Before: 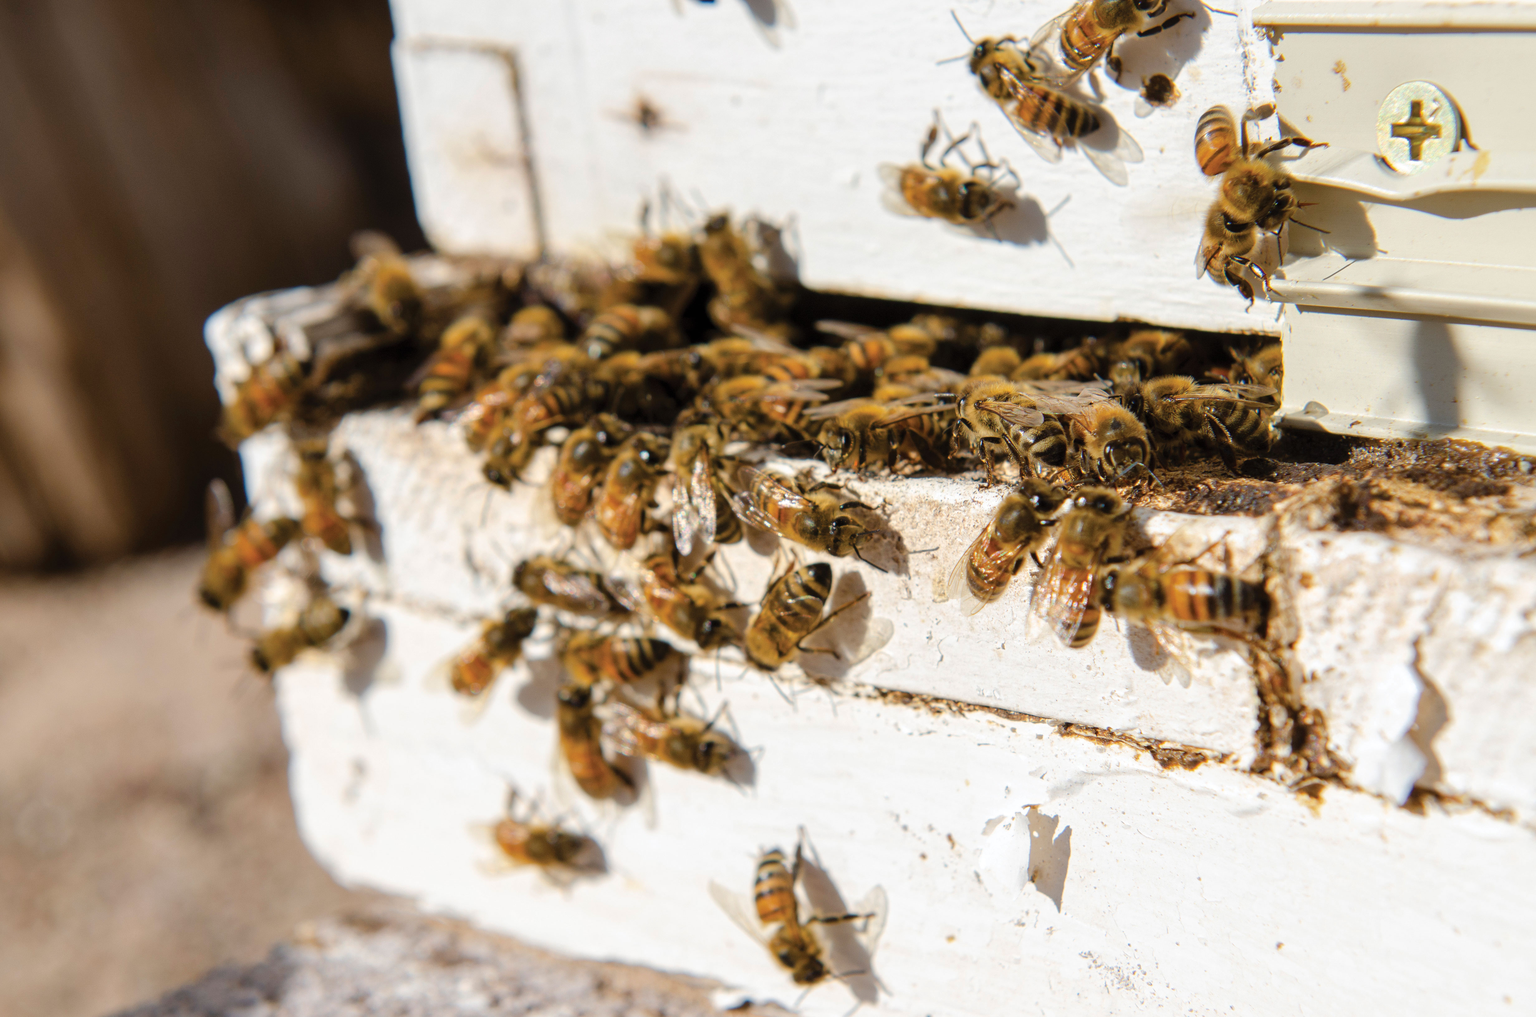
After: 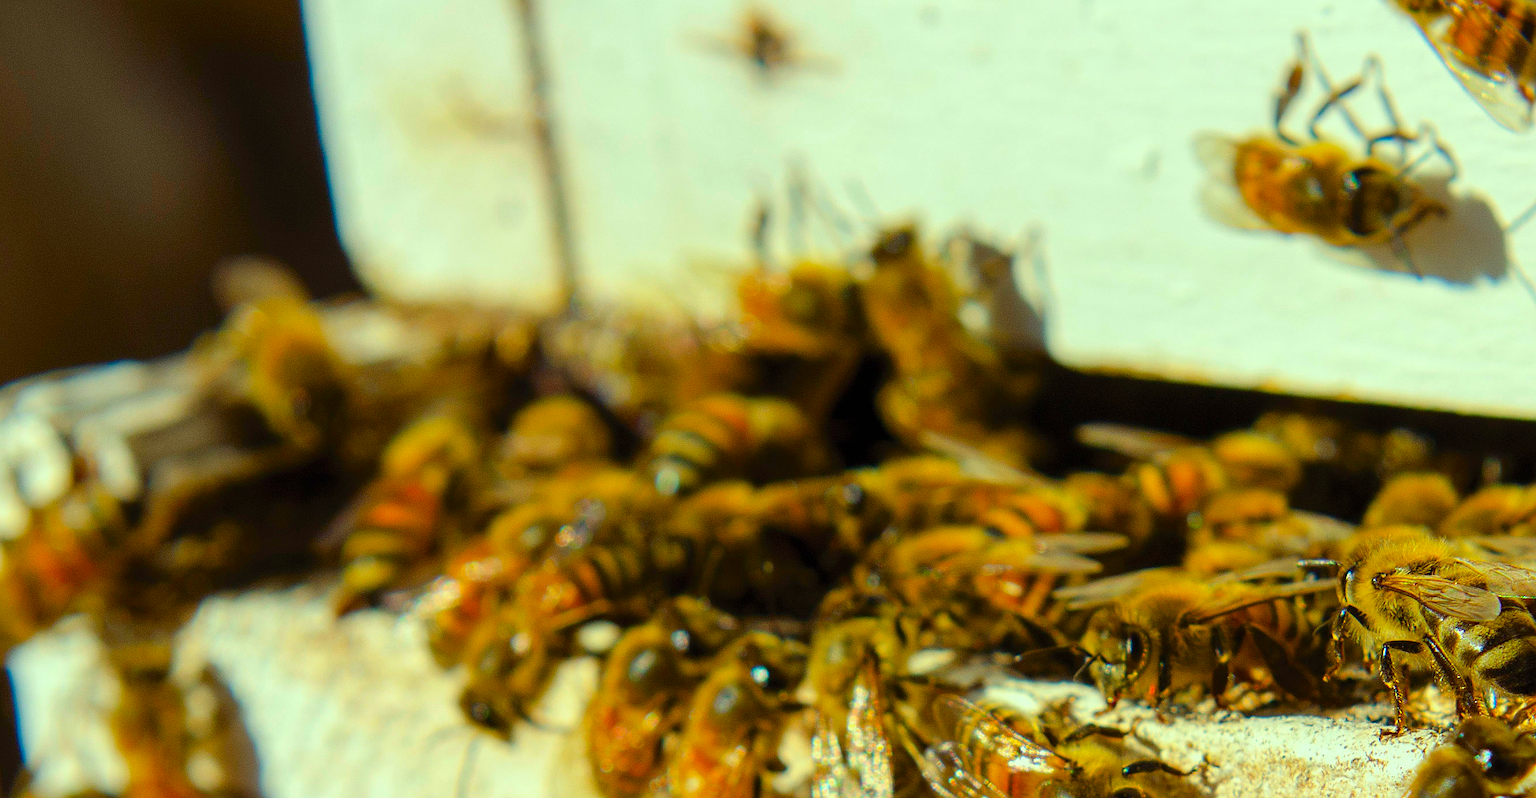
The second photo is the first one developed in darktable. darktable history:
color correction: highlights a* -10.77, highlights b* 9.8, saturation 1.72
crop: left 15.306%, top 9.065%, right 30.789%, bottom 48.638%
sharpen: on, module defaults
